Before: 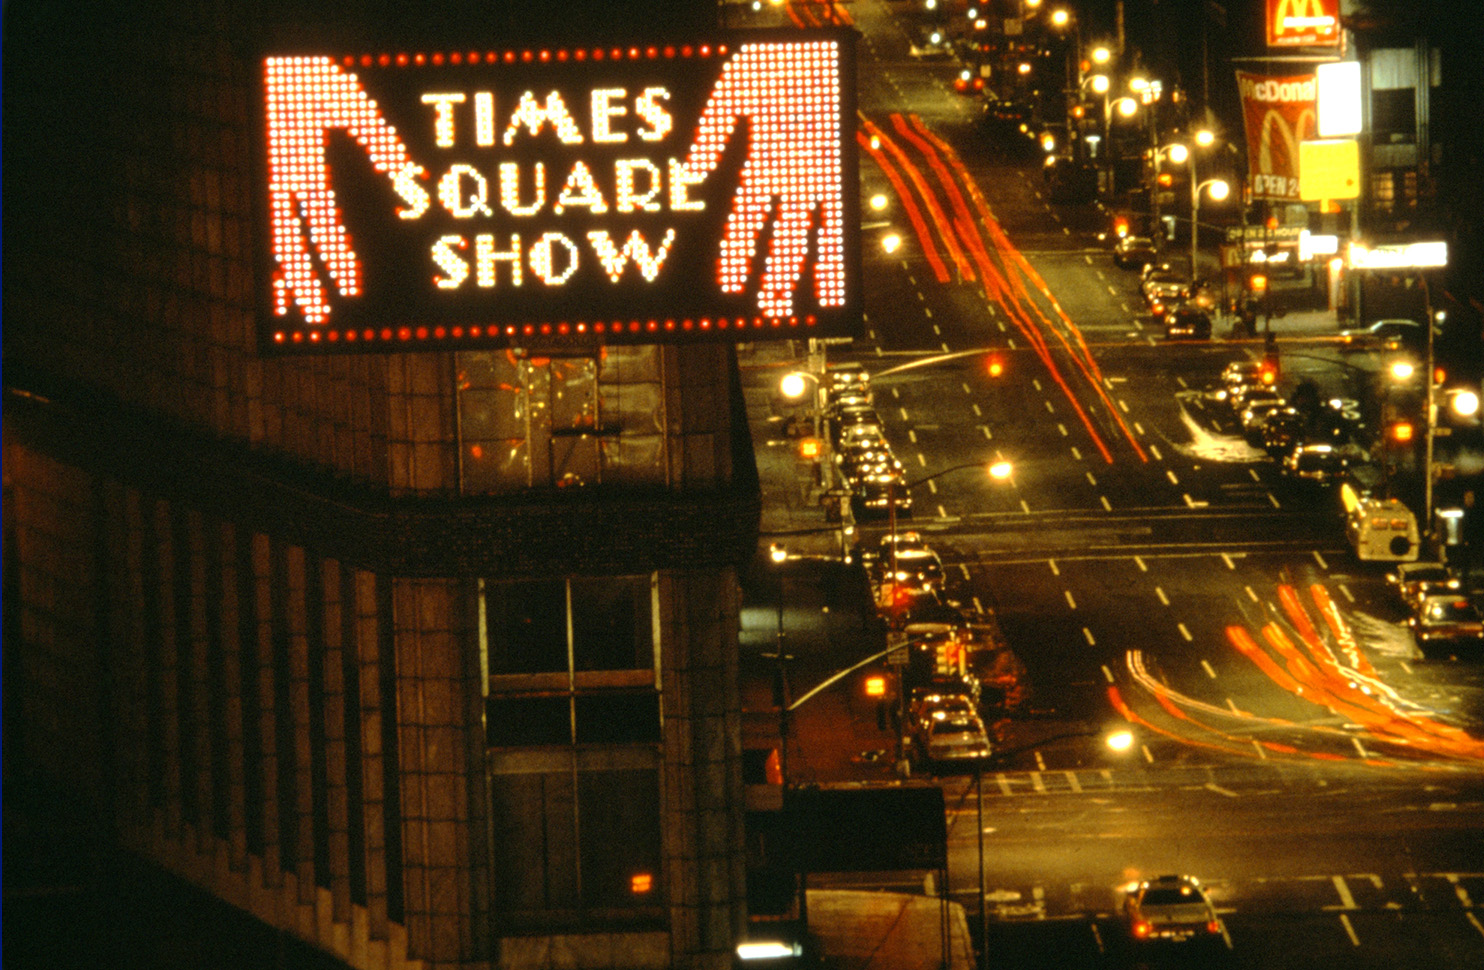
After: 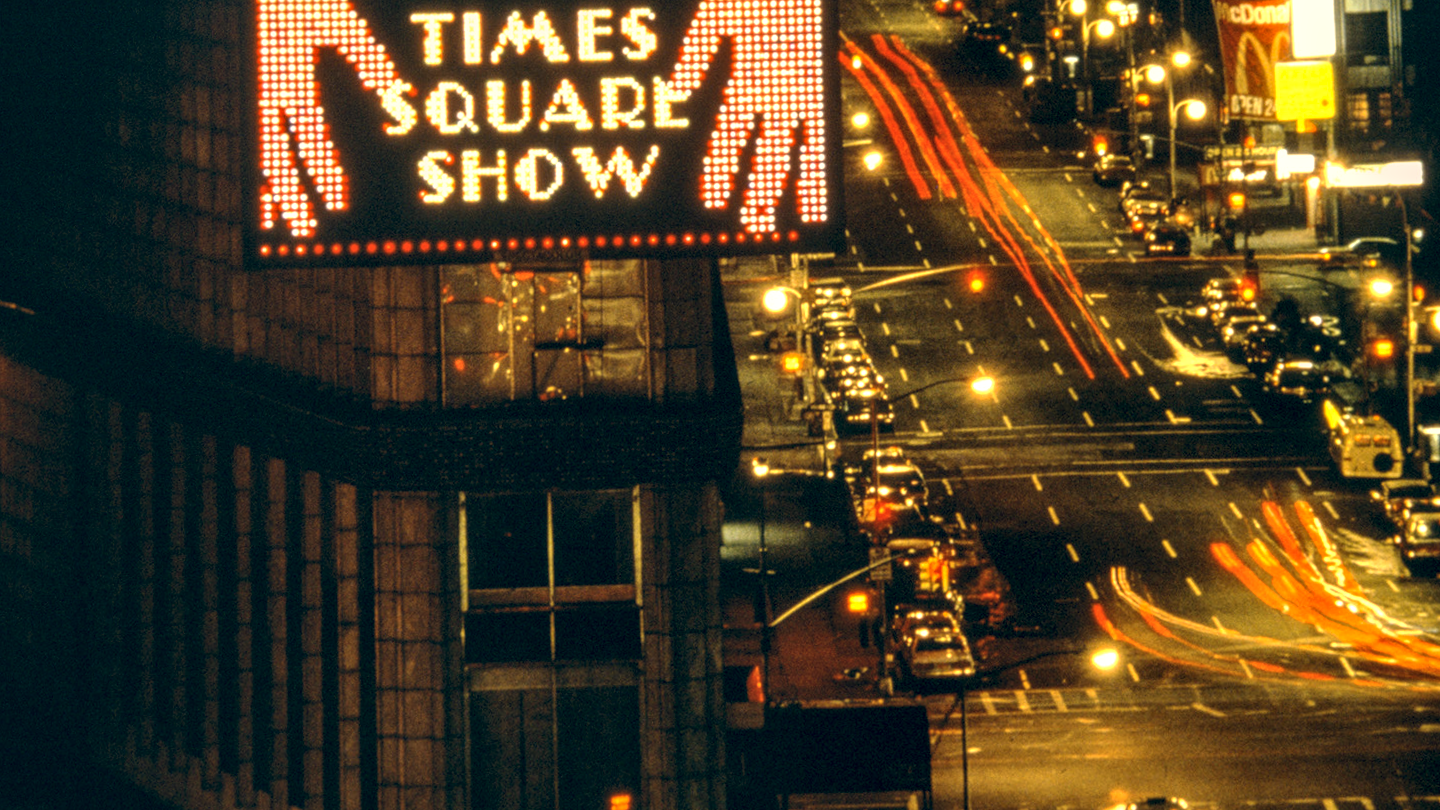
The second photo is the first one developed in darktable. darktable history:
crop: top 7.625%, bottom 8.027%
color correction: highlights a* 10.32, highlights b* 14.66, shadows a* -9.59, shadows b* -15.02
rotate and perspective: rotation 0.226°, lens shift (vertical) -0.042, crop left 0.023, crop right 0.982, crop top 0.006, crop bottom 0.994
local contrast: detail 150%
